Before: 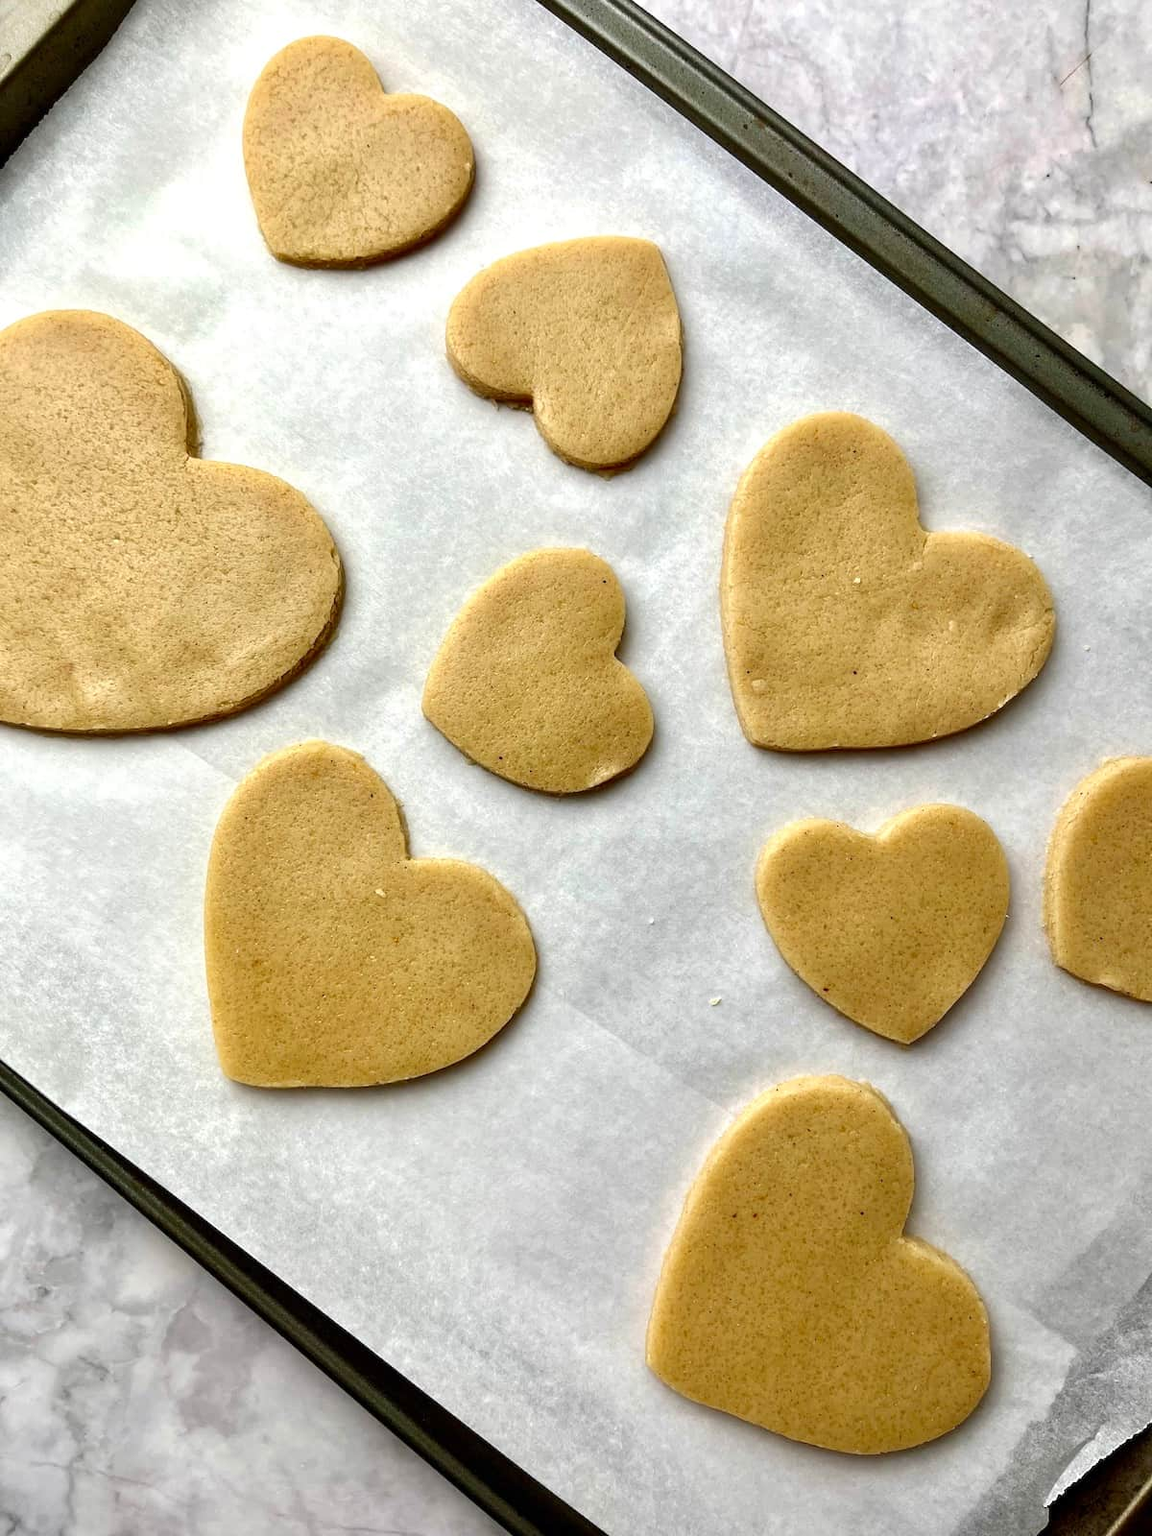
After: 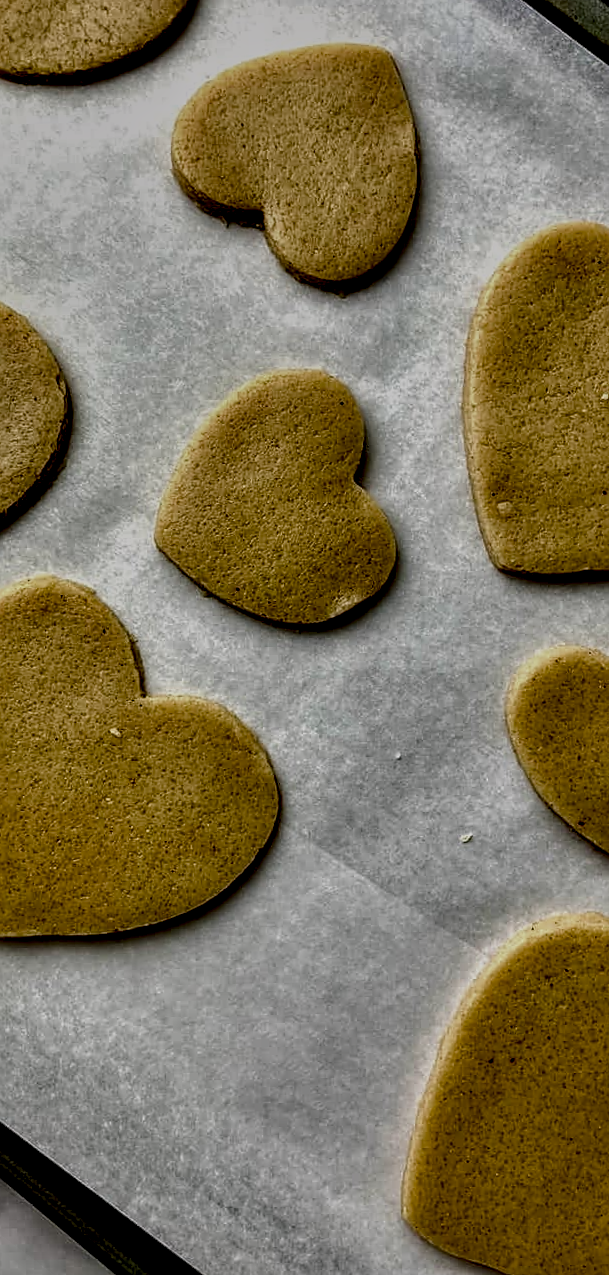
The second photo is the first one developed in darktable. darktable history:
local contrast: highlights 20%, shadows 70%, detail 170%
crop and rotate: angle 0.02°, left 24.353%, top 13.219%, right 26.156%, bottom 8.224%
color balance rgb: shadows lift › chroma 1%, shadows lift › hue 113°, highlights gain › chroma 0.2%, highlights gain › hue 333°, perceptual saturation grading › global saturation 20%, perceptual saturation grading › highlights -25%, perceptual saturation grading › shadows 25%, contrast -10%
exposure: exposure -1.468 EV, compensate highlight preservation false
rotate and perspective: rotation -1.17°, automatic cropping off
sharpen: on, module defaults
contrast equalizer: y [[0.601, 0.6, 0.598, 0.598, 0.6, 0.601], [0.5 ×6], [0.5 ×6], [0 ×6], [0 ×6]]
